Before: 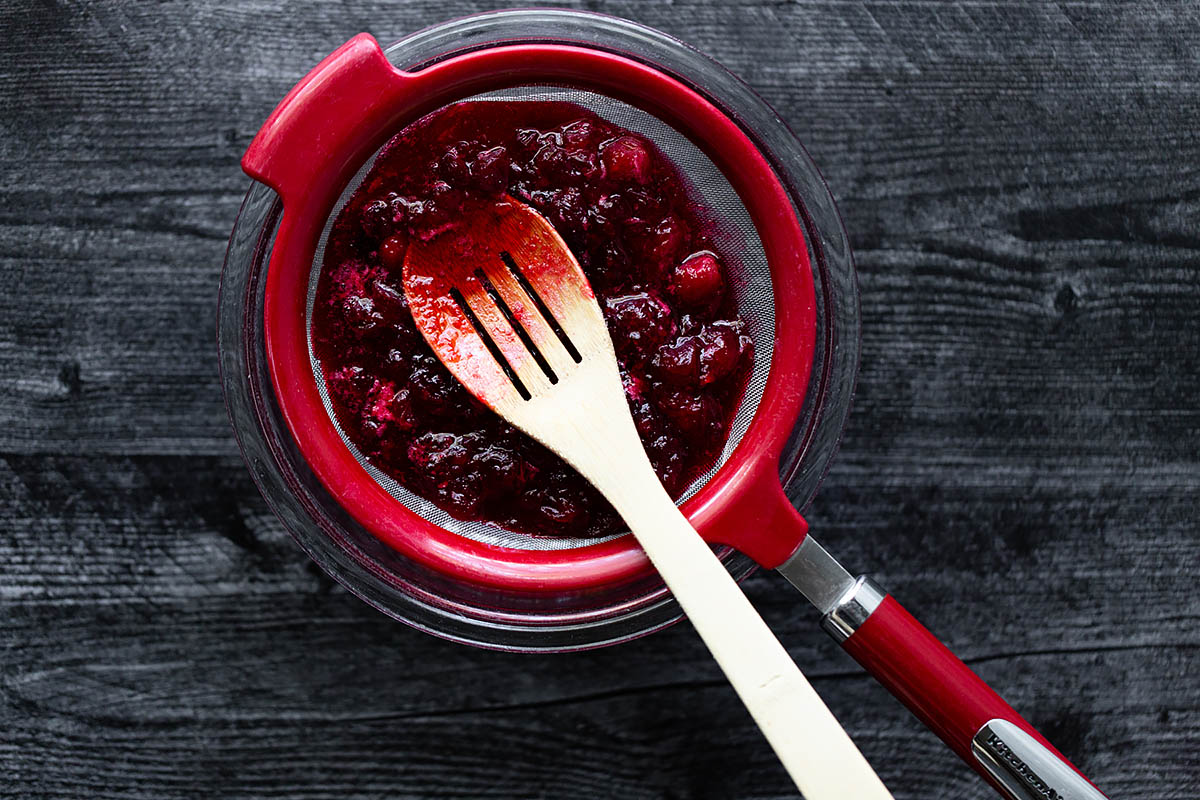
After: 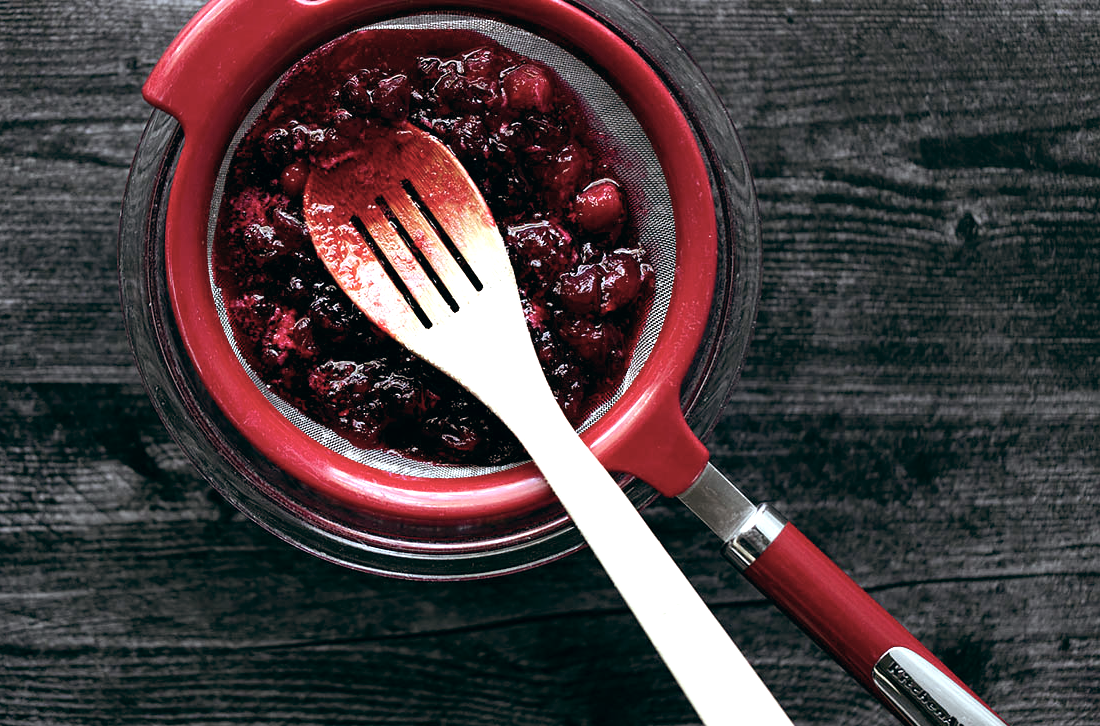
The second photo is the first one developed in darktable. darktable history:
white balance: emerald 1
exposure: black level correction 0.001, exposure 0.5 EV, compensate exposure bias true, compensate highlight preservation false
color balance: lift [1, 0.994, 1.002, 1.006], gamma [0.957, 1.081, 1.016, 0.919], gain [0.97, 0.972, 1.01, 1.028], input saturation 91.06%, output saturation 79.8%
crop and rotate: left 8.262%, top 9.226%
